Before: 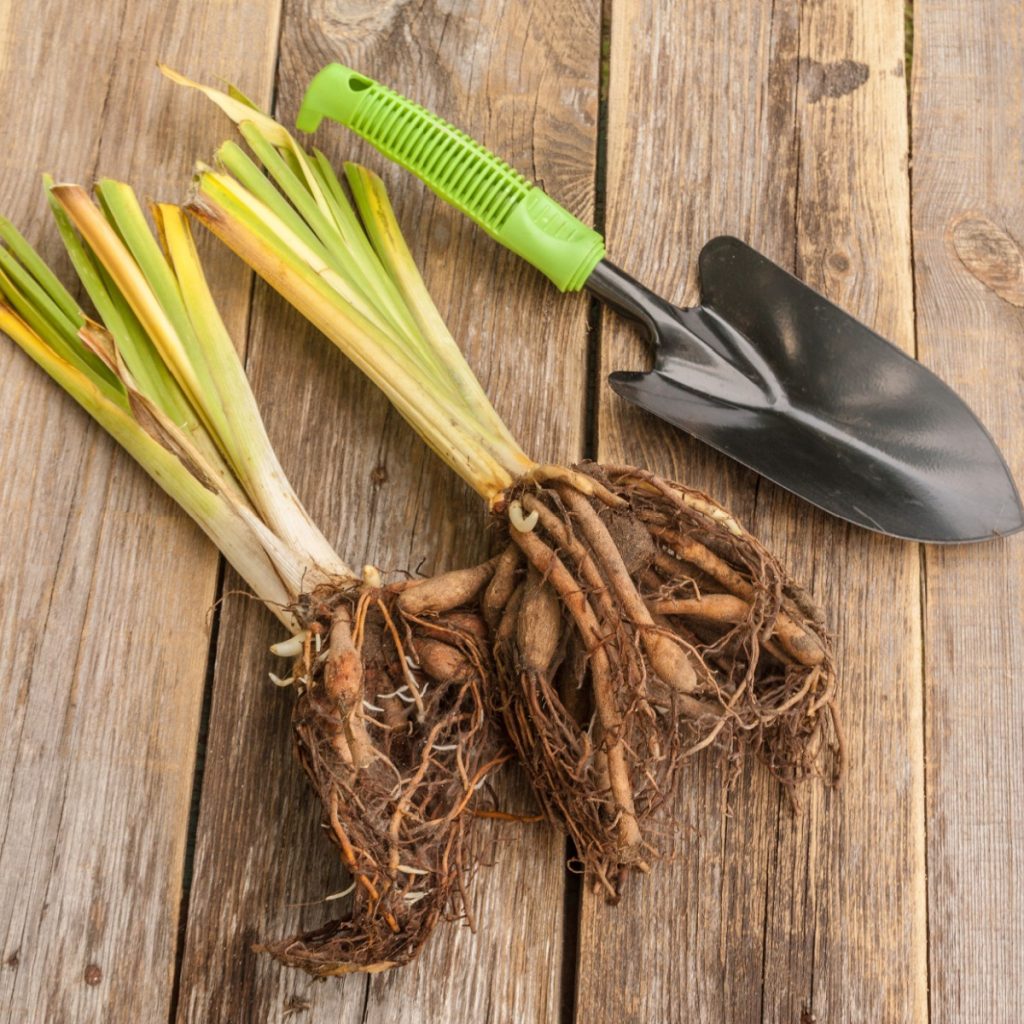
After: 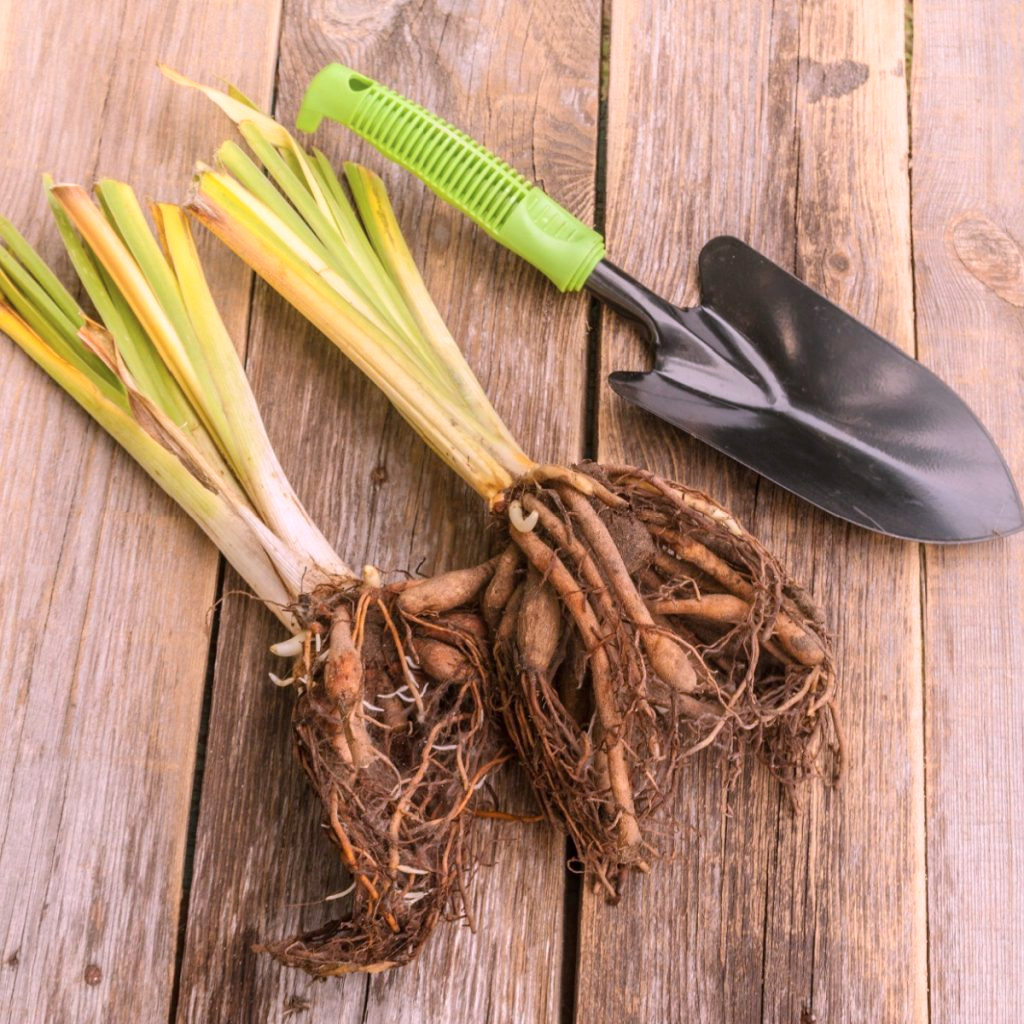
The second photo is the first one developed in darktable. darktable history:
white balance: red 1.066, blue 1.119
shadows and highlights: shadows -40.15, highlights 62.88, soften with gaussian
